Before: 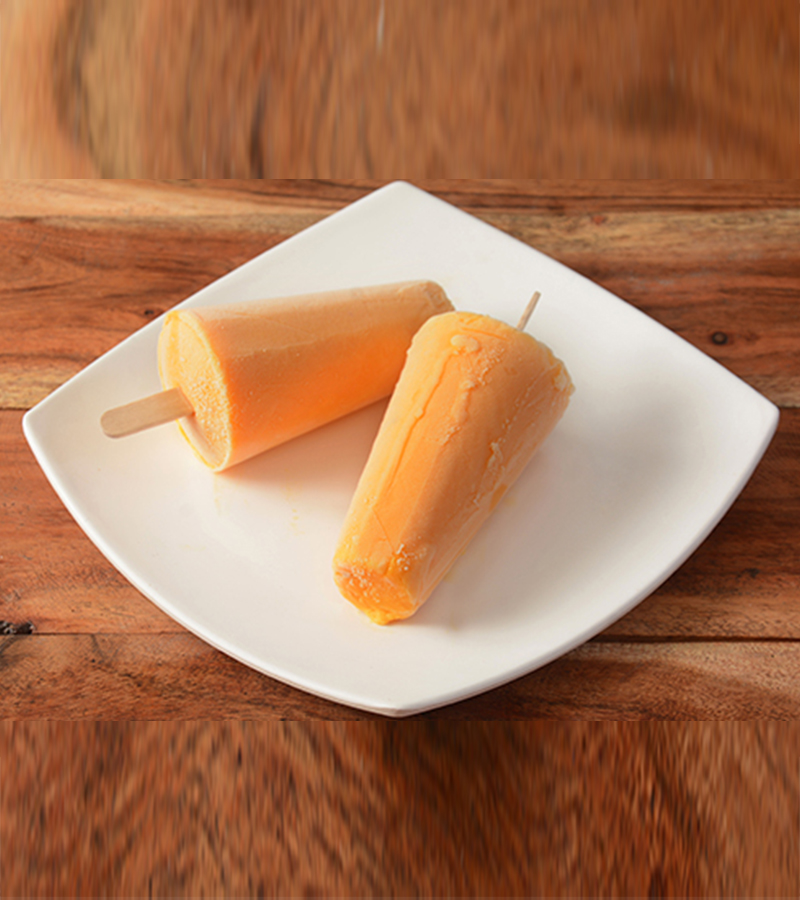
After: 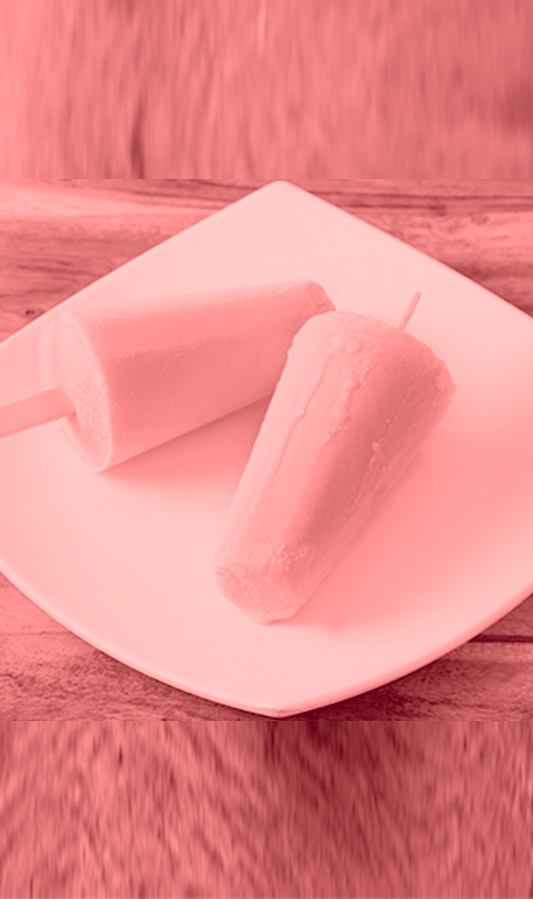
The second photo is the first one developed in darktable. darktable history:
crop and rotate: left 15.055%, right 18.278%
colorize: saturation 60%, source mix 100%
contrast brightness saturation: contrast 0.05, brightness 0.06, saturation 0.01
filmic rgb: black relative exposure -7.92 EV, white relative exposure 4.13 EV, threshold 3 EV, hardness 4.02, latitude 51.22%, contrast 1.013, shadows ↔ highlights balance 5.35%, color science v5 (2021), contrast in shadows safe, contrast in highlights safe, enable highlight reconstruction true
shadows and highlights: shadows 60, highlights -60
